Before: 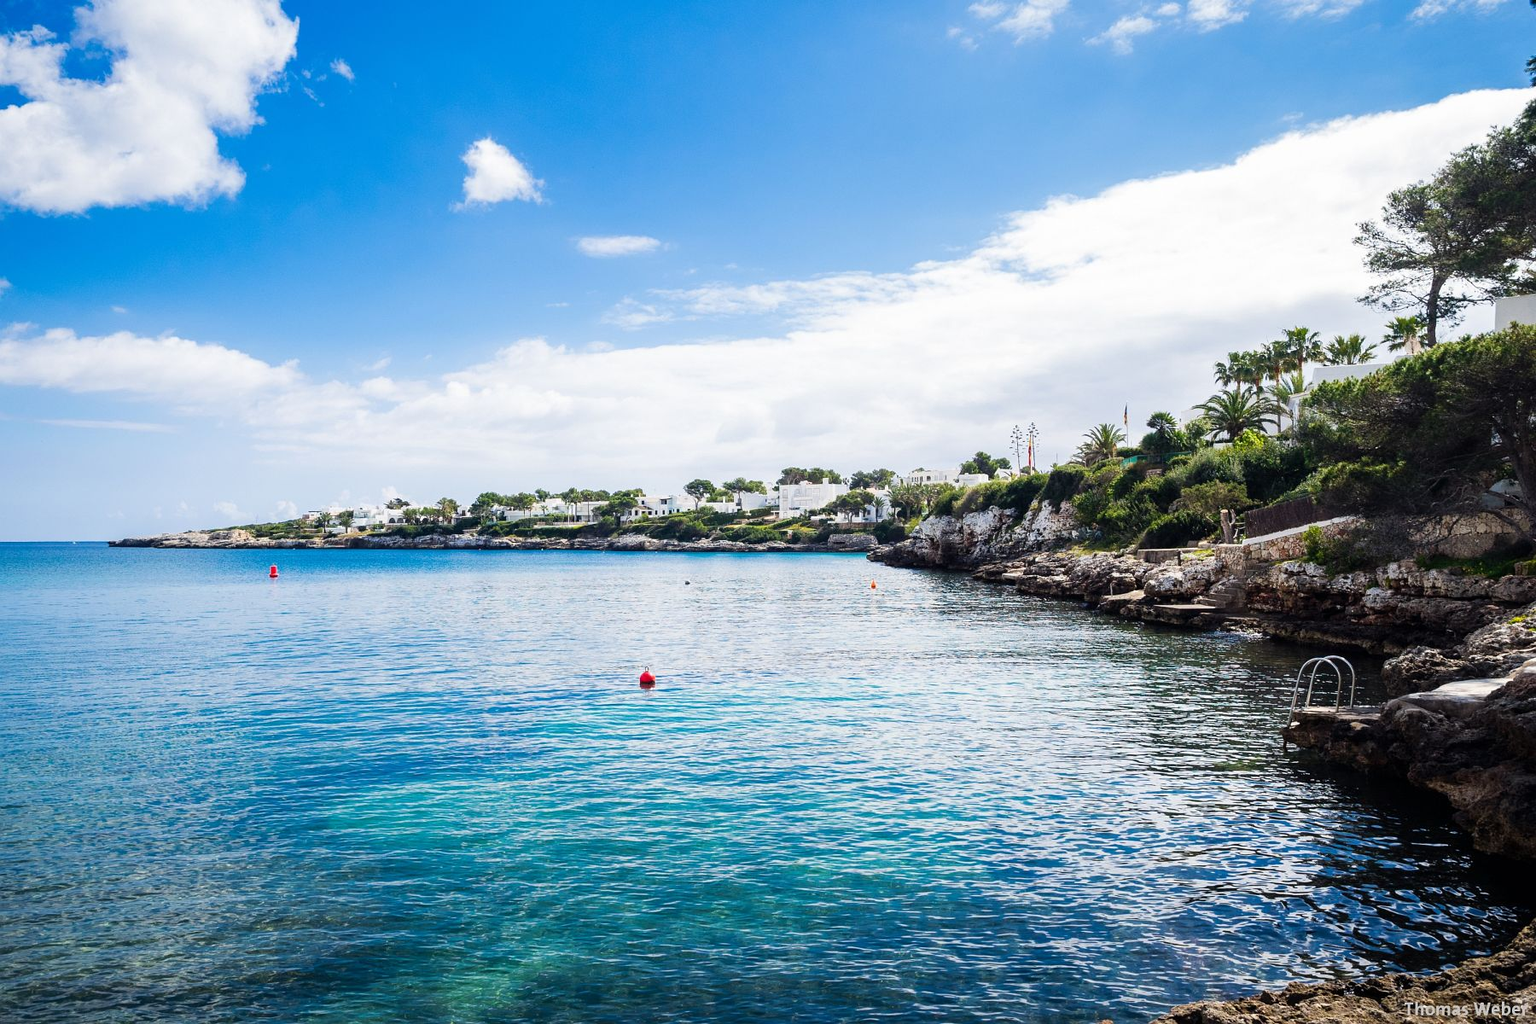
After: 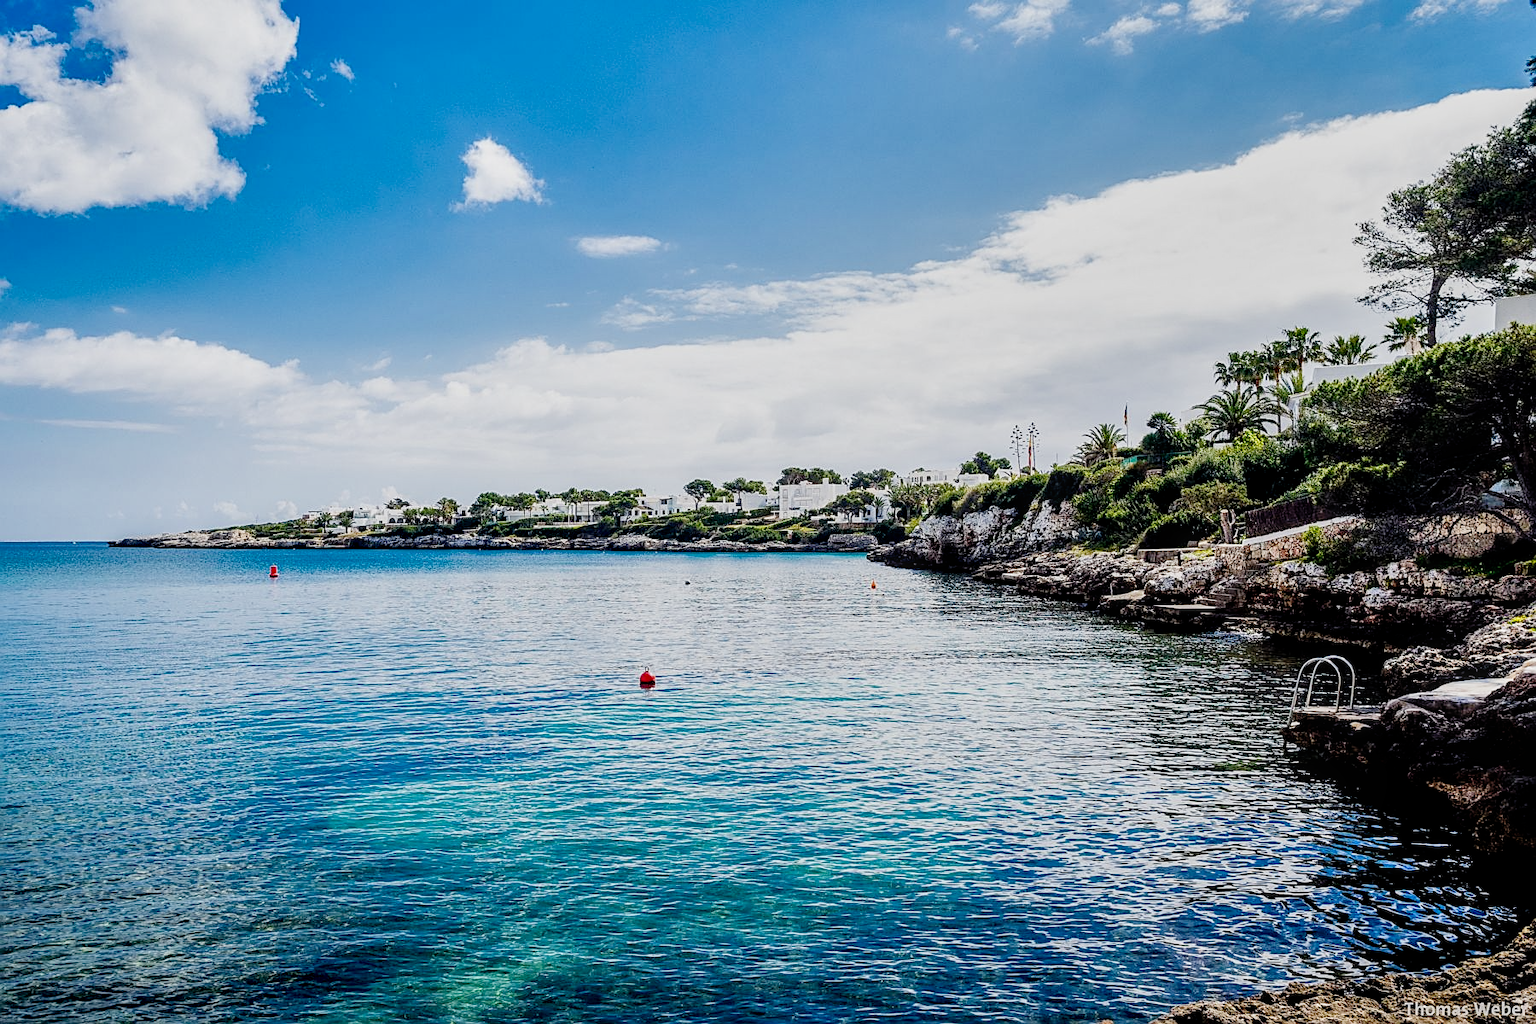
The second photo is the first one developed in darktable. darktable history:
filmic rgb: black relative exposure -7.74 EV, white relative exposure 4.43 EV, threshold 2.94 EV, target black luminance 0%, hardness 3.75, latitude 50.68%, contrast 1.065, highlights saturation mix 9.73%, shadows ↔ highlights balance -0.263%, add noise in highlights 0.001, preserve chrominance no, color science v3 (2019), use custom middle-gray values true, contrast in highlights soft, enable highlight reconstruction true
shadows and highlights: soften with gaussian
sharpen: on, module defaults
local contrast: detail 130%
